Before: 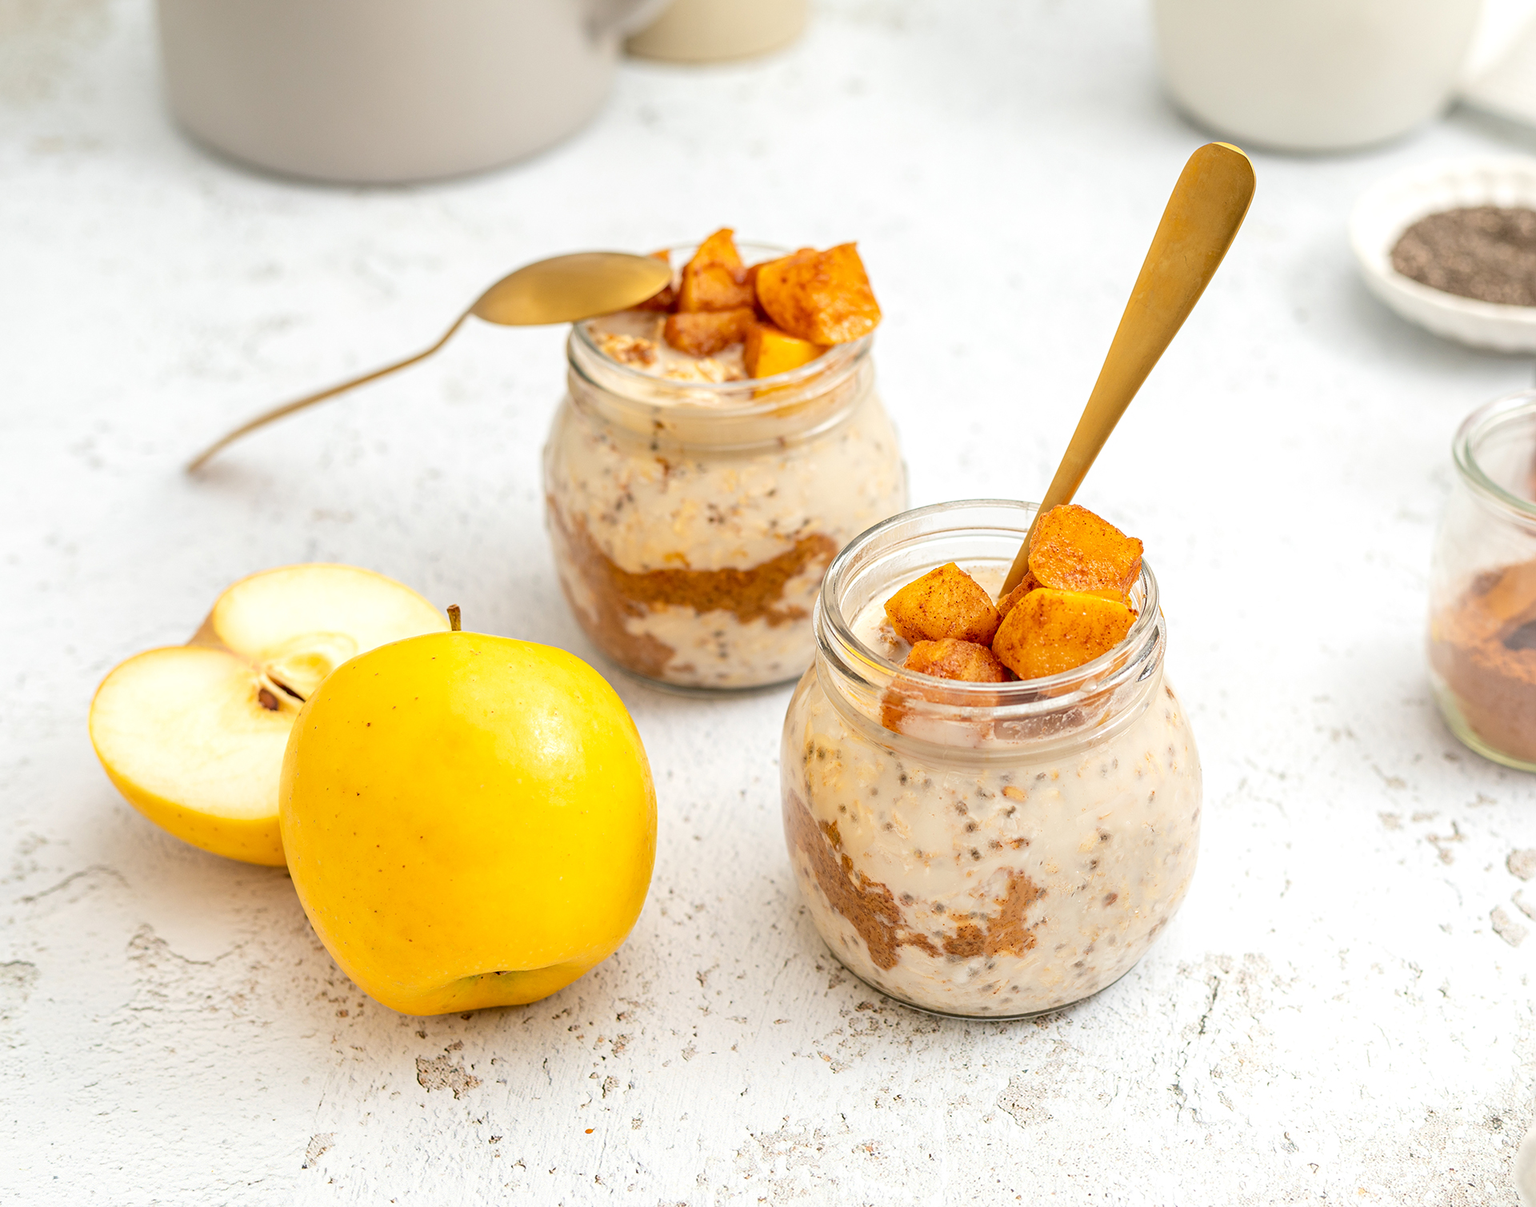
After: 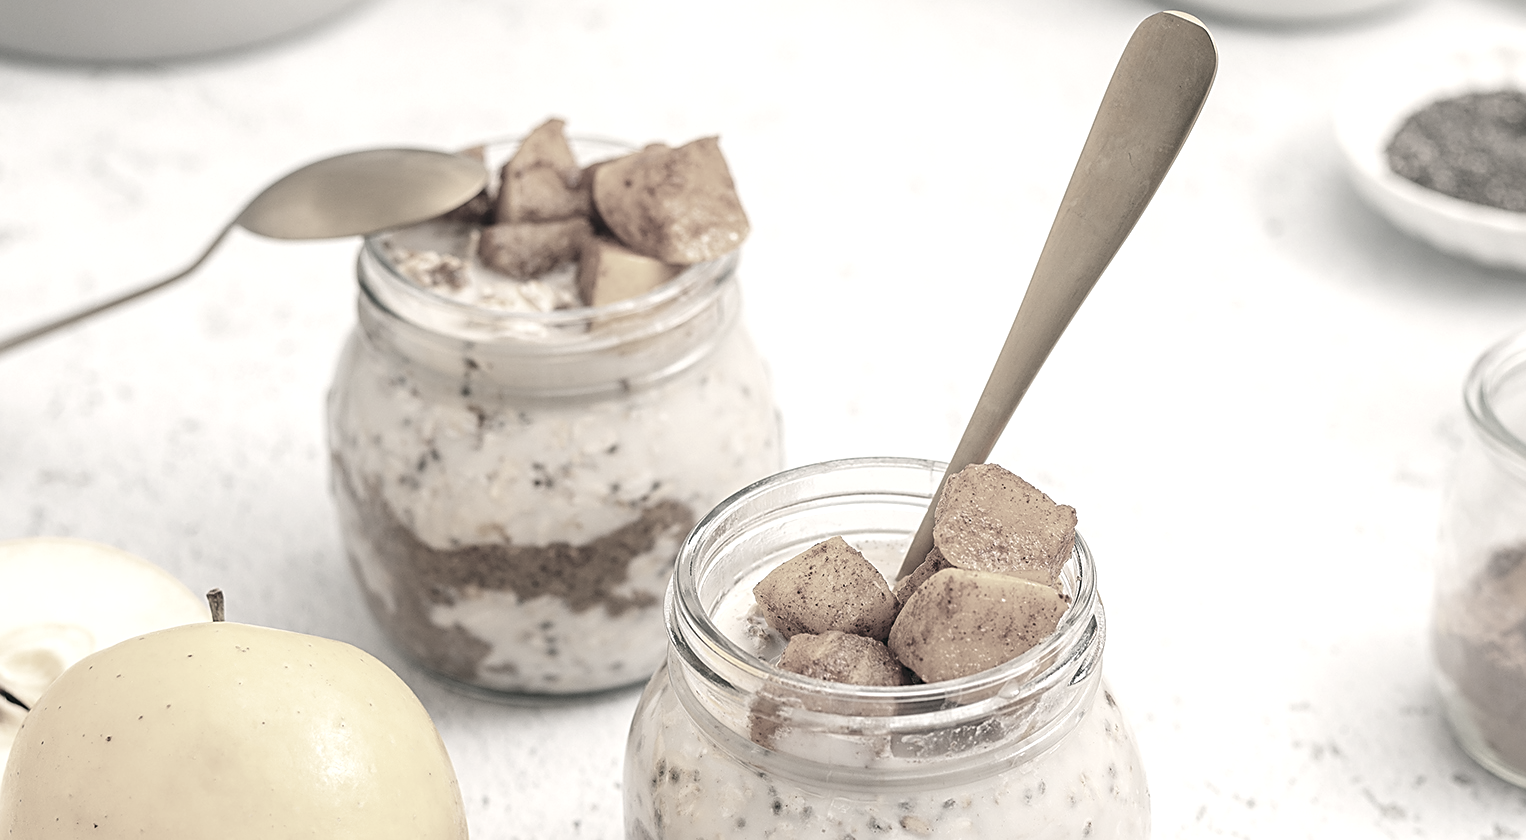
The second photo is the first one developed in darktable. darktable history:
crop: left 18.38%, top 11.092%, right 2.134%, bottom 33.217%
sharpen: on, module defaults
white balance: emerald 1
color correction: saturation 0.2
color balance: lift [1.005, 0.99, 1.007, 1.01], gamma [1, 0.979, 1.011, 1.021], gain [0.923, 1.098, 1.025, 0.902], input saturation 90.45%, contrast 7.73%, output saturation 105.91%
contrast brightness saturation: saturation -0.05
